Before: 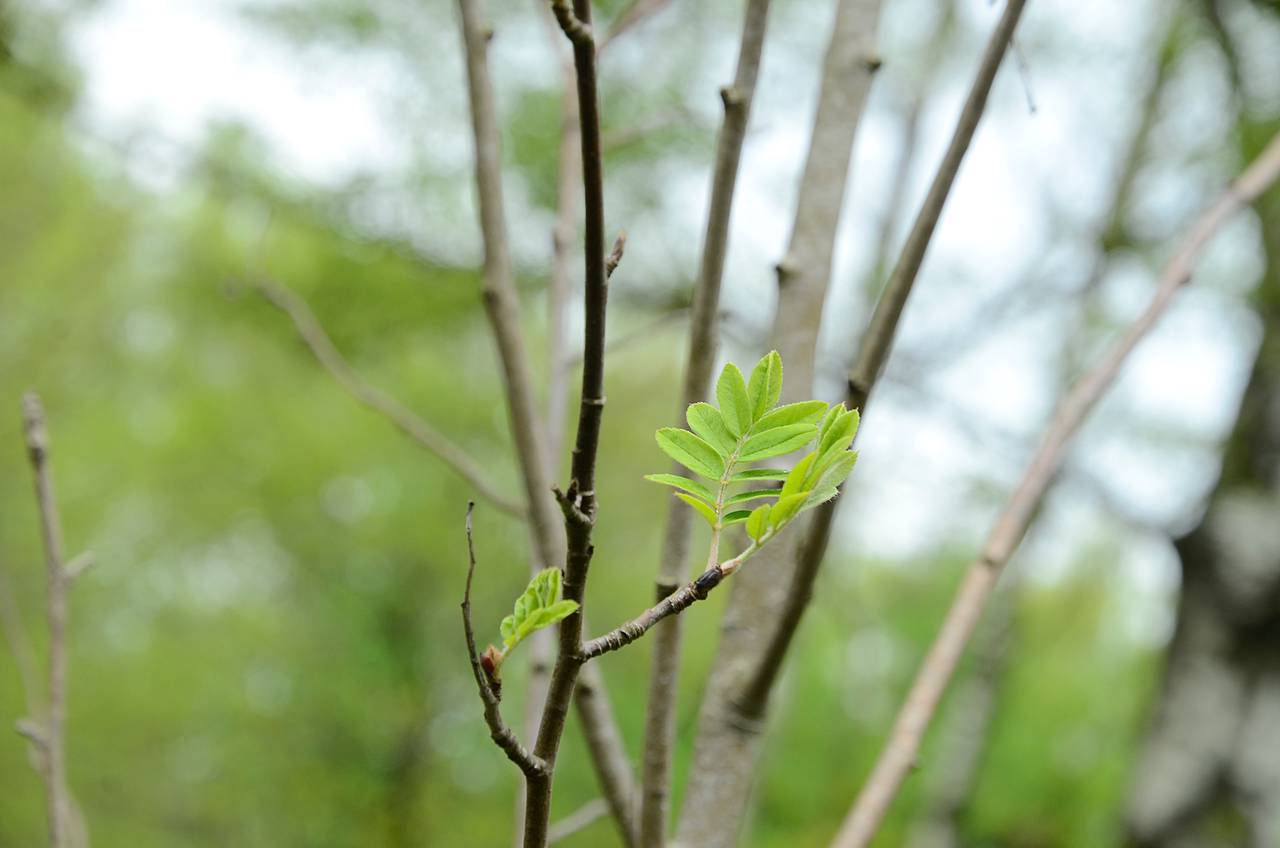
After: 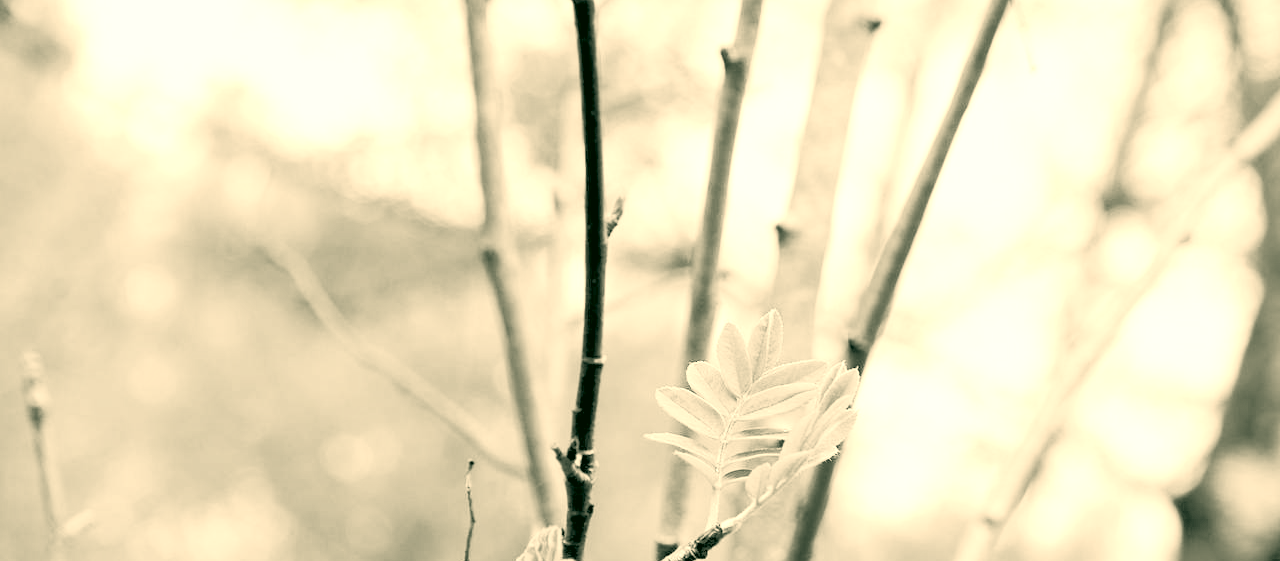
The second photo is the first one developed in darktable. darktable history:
crop and rotate: top 4.875%, bottom 28.959%
tone equalizer: -7 EV 0.142 EV, -6 EV 0.586 EV, -5 EV 1.14 EV, -4 EV 1.36 EV, -3 EV 1.13 EV, -2 EV 0.6 EV, -1 EV 0.164 EV
color balance rgb: power › hue 72.2°, perceptual saturation grading › global saturation 0.566%
exposure: black level correction 0.008, exposure 0.976 EV, compensate highlight preservation false
contrast brightness saturation: contrast 0.201, brightness 0.169, saturation 0.229
color correction: highlights a* 5, highlights b* 24.04, shadows a* -16.31, shadows b* 4.02
color calibration: output gray [0.267, 0.423, 0.261, 0], illuminant custom, x 0.389, y 0.387, temperature 3807.91 K
